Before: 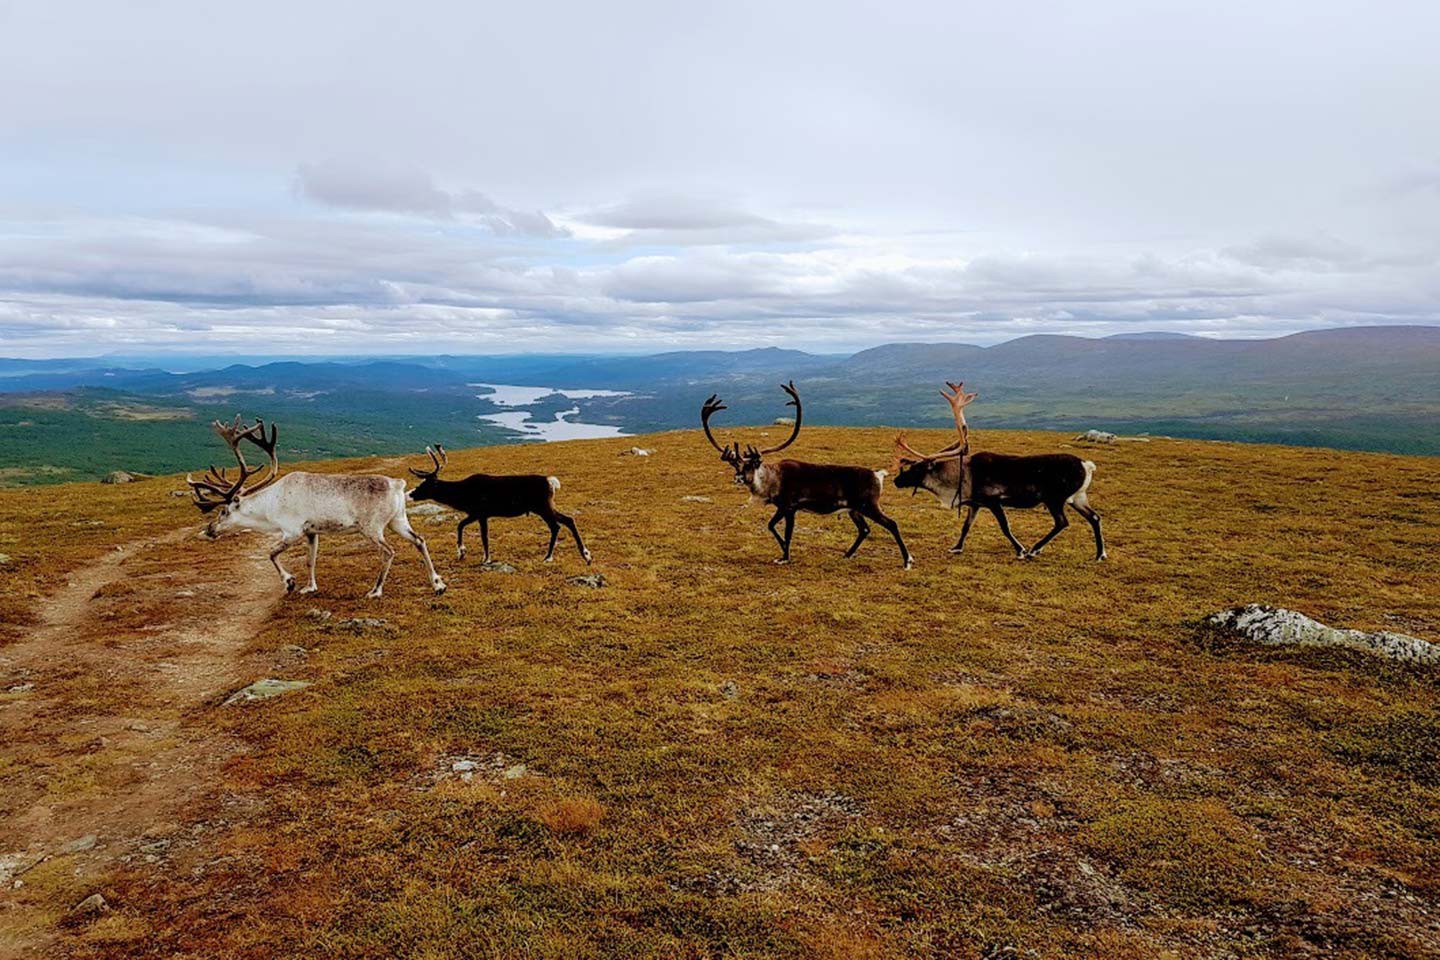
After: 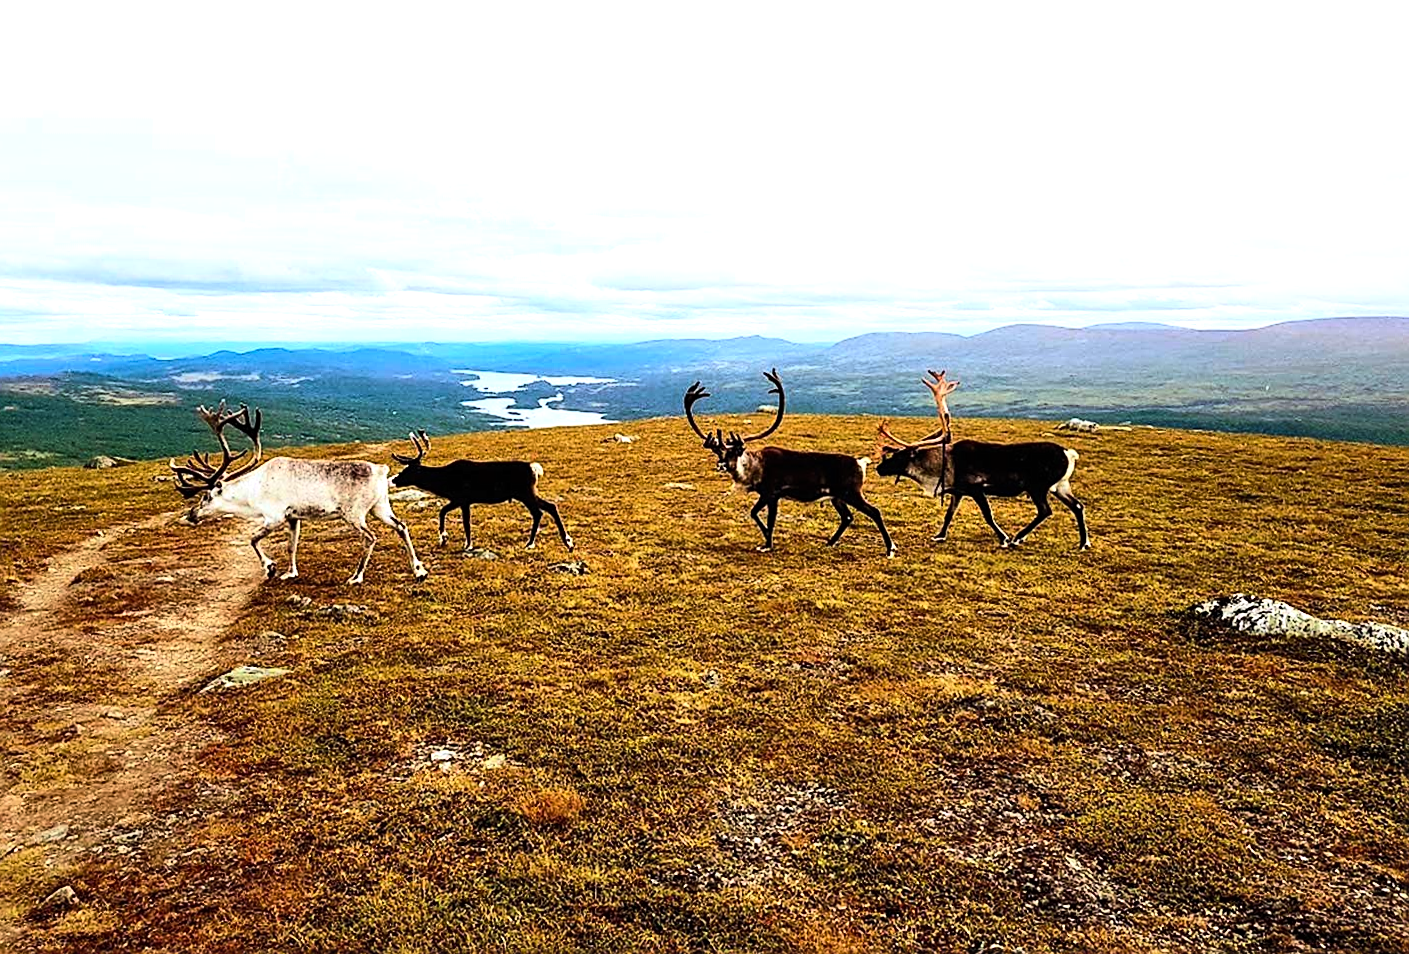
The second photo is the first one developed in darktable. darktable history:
sharpen: amount 0.478
exposure: compensate highlight preservation false
tone equalizer: -8 EV -1.08 EV, -7 EV -1.01 EV, -6 EV -0.867 EV, -5 EV -0.578 EV, -3 EV 0.578 EV, -2 EV 0.867 EV, -1 EV 1.01 EV, +0 EV 1.08 EV, edges refinement/feathering 500, mask exposure compensation -1.57 EV, preserve details no
contrast brightness saturation: contrast 0.2, brightness 0.16, saturation 0.22
rotate and perspective: rotation 0.226°, lens shift (vertical) -0.042, crop left 0.023, crop right 0.982, crop top 0.006, crop bottom 0.994
